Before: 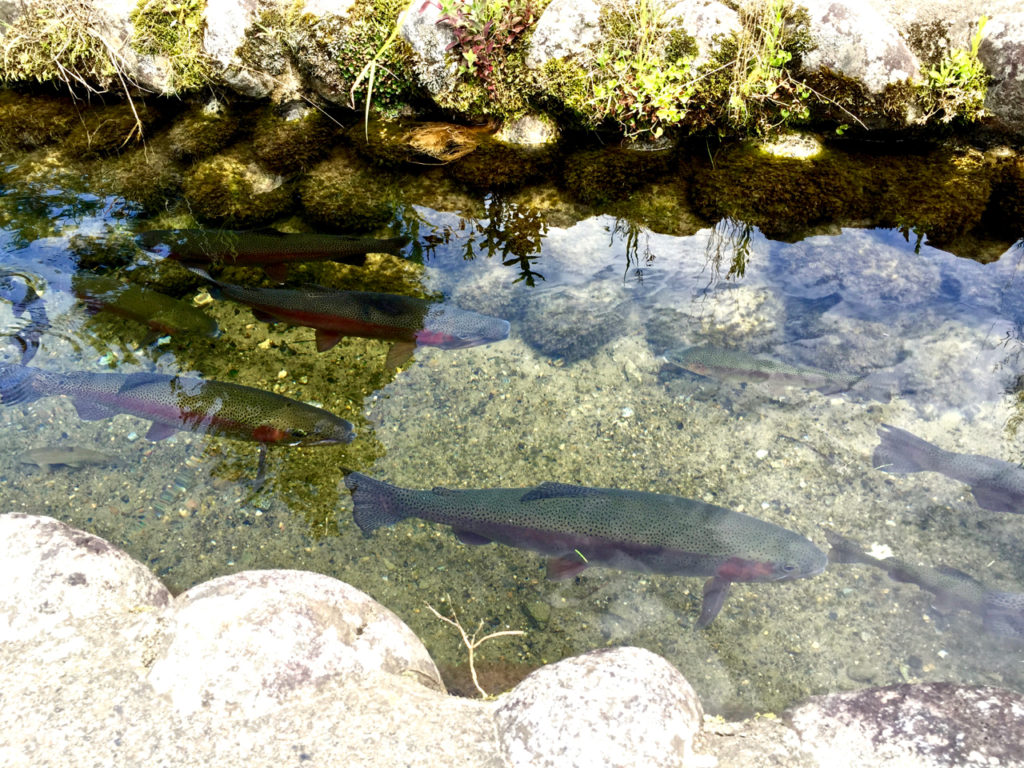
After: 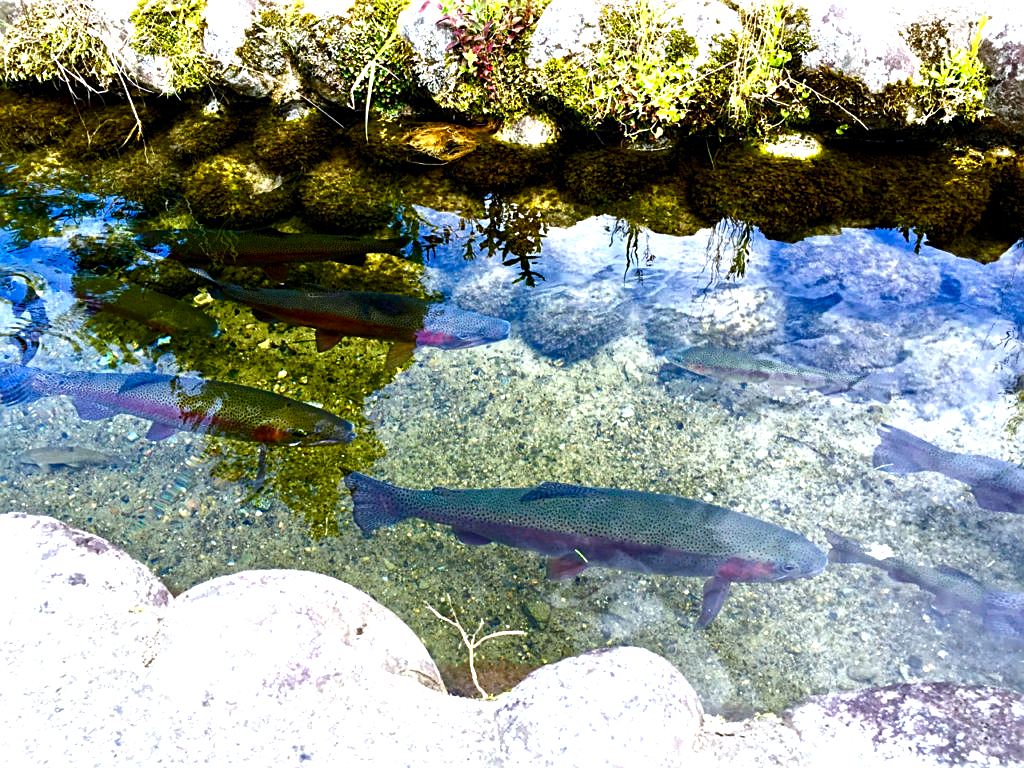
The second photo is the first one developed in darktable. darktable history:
color calibration: gray › normalize channels true, illuminant as shot in camera, x 0.37, y 0.382, temperature 4313.48 K, gamut compression 0.014
color balance rgb: linear chroma grading › shadows -9.609%, linear chroma grading › global chroma 20.4%, perceptual saturation grading › global saturation 35.024%, perceptual saturation grading › highlights -29.968%, perceptual saturation grading › shadows 34.57%, perceptual brilliance grading › highlights 13.7%, perceptual brilliance grading › mid-tones 7.647%, perceptual brilliance grading › shadows -16.991%, global vibrance 15.35%
sharpen: on, module defaults
